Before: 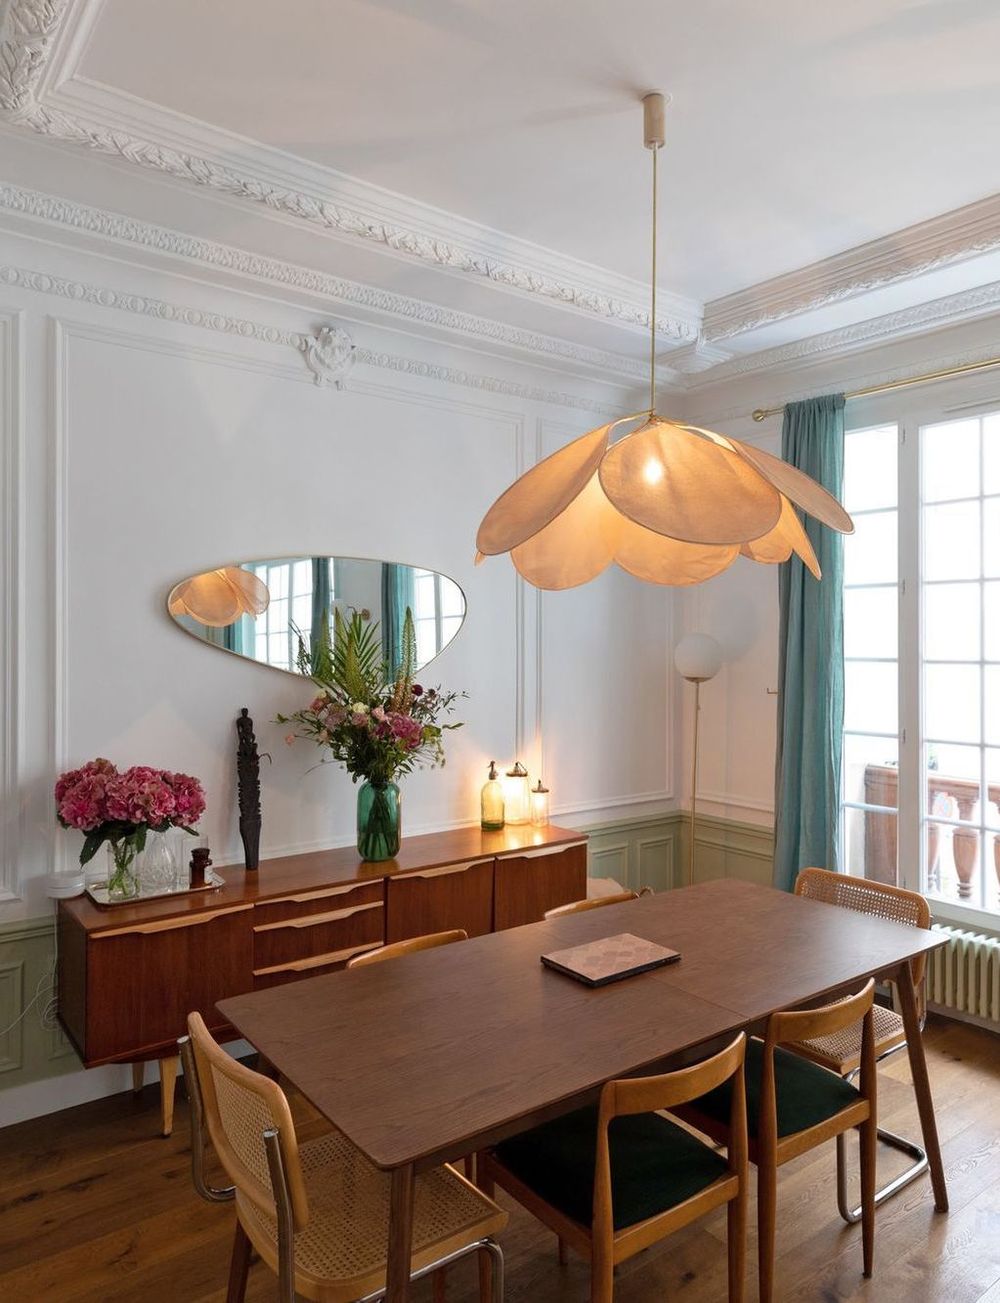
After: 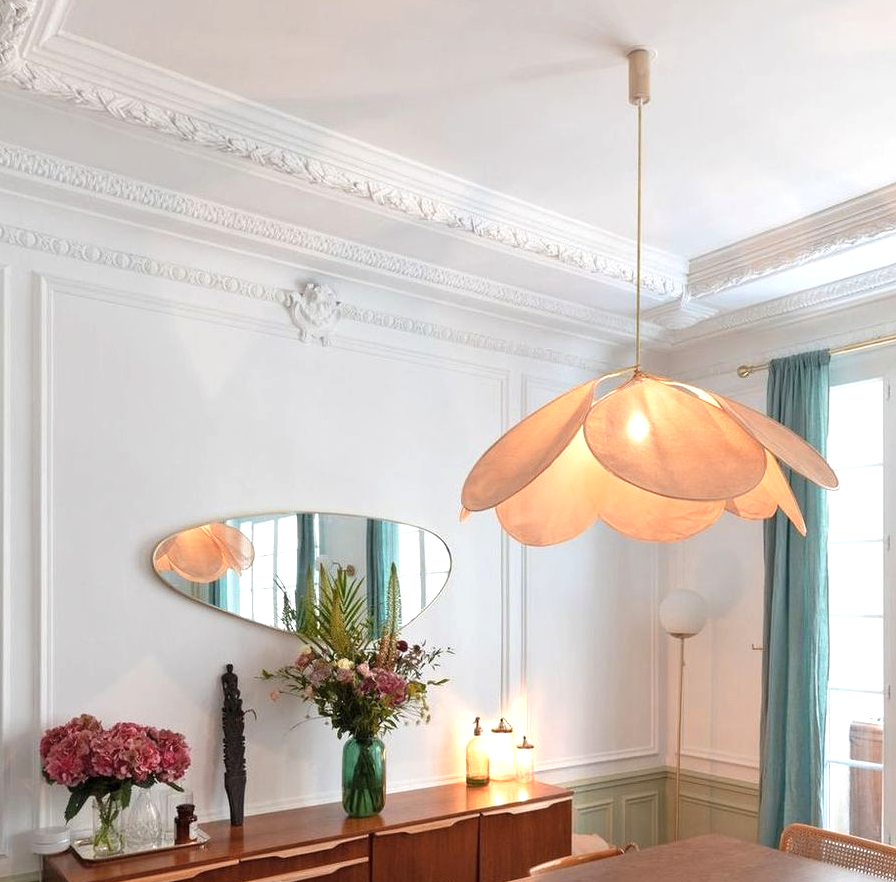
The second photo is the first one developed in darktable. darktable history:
crop: left 1.509%, top 3.452%, right 7.696%, bottom 28.452%
color zones: curves: ch1 [(0, 0.455) (0.063, 0.455) (0.286, 0.495) (0.429, 0.5) (0.571, 0.5) (0.714, 0.5) (0.857, 0.5) (1, 0.455)]; ch2 [(0, 0.532) (0.063, 0.521) (0.233, 0.447) (0.429, 0.489) (0.571, 0.5) (0.714, 0.5) (0.857, 0.5) (1, 0.532)]
exposure: exposure 0.556 EV, compensate highlight preservation false
